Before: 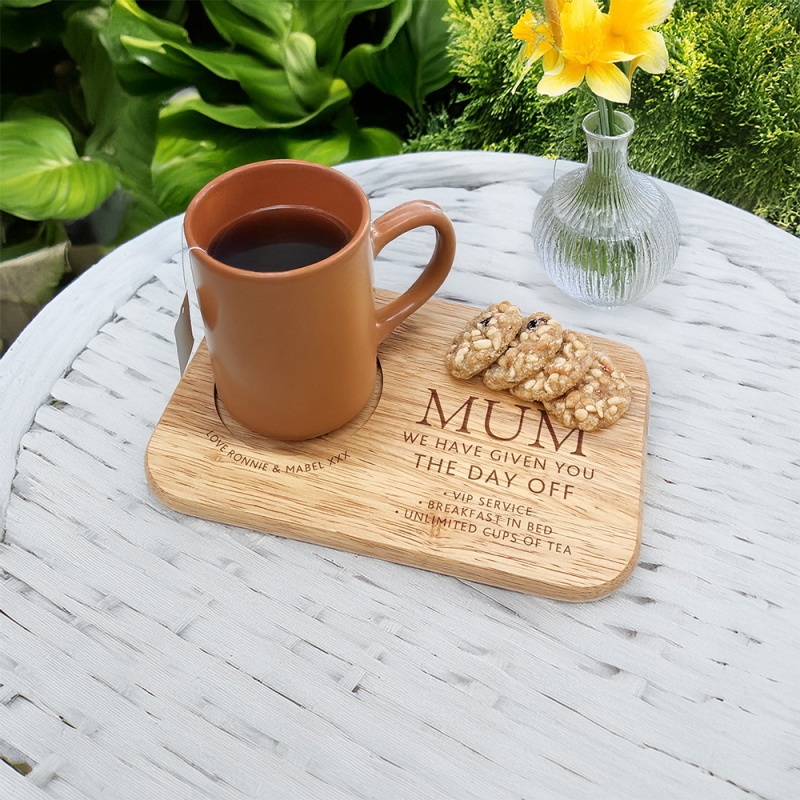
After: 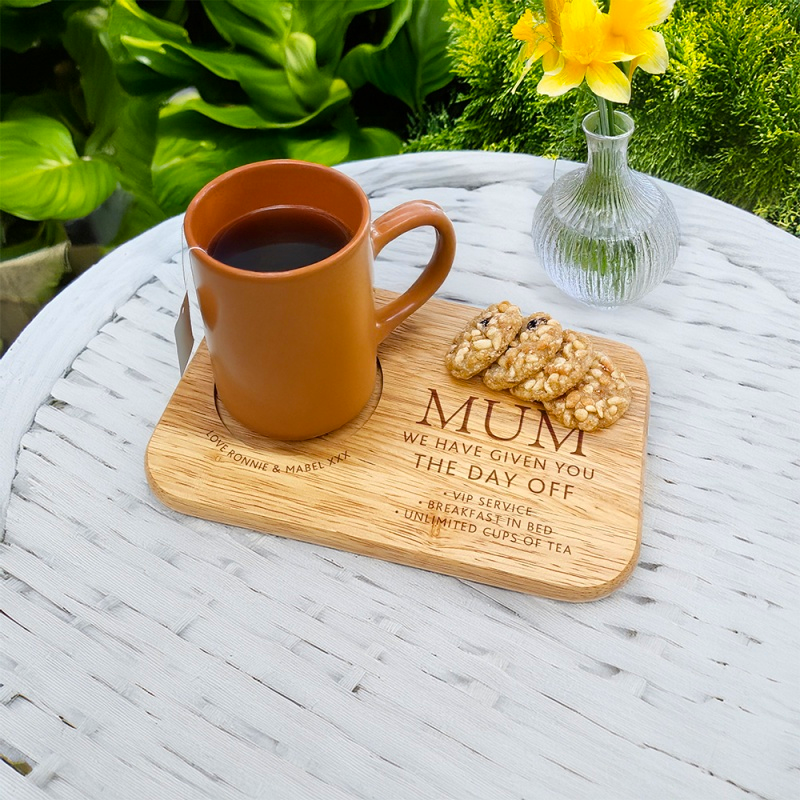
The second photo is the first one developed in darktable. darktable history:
color balance rgb: linear chroma grading › global chroma 15.209%, perceptual saturation grading › global saturation 15.136%
